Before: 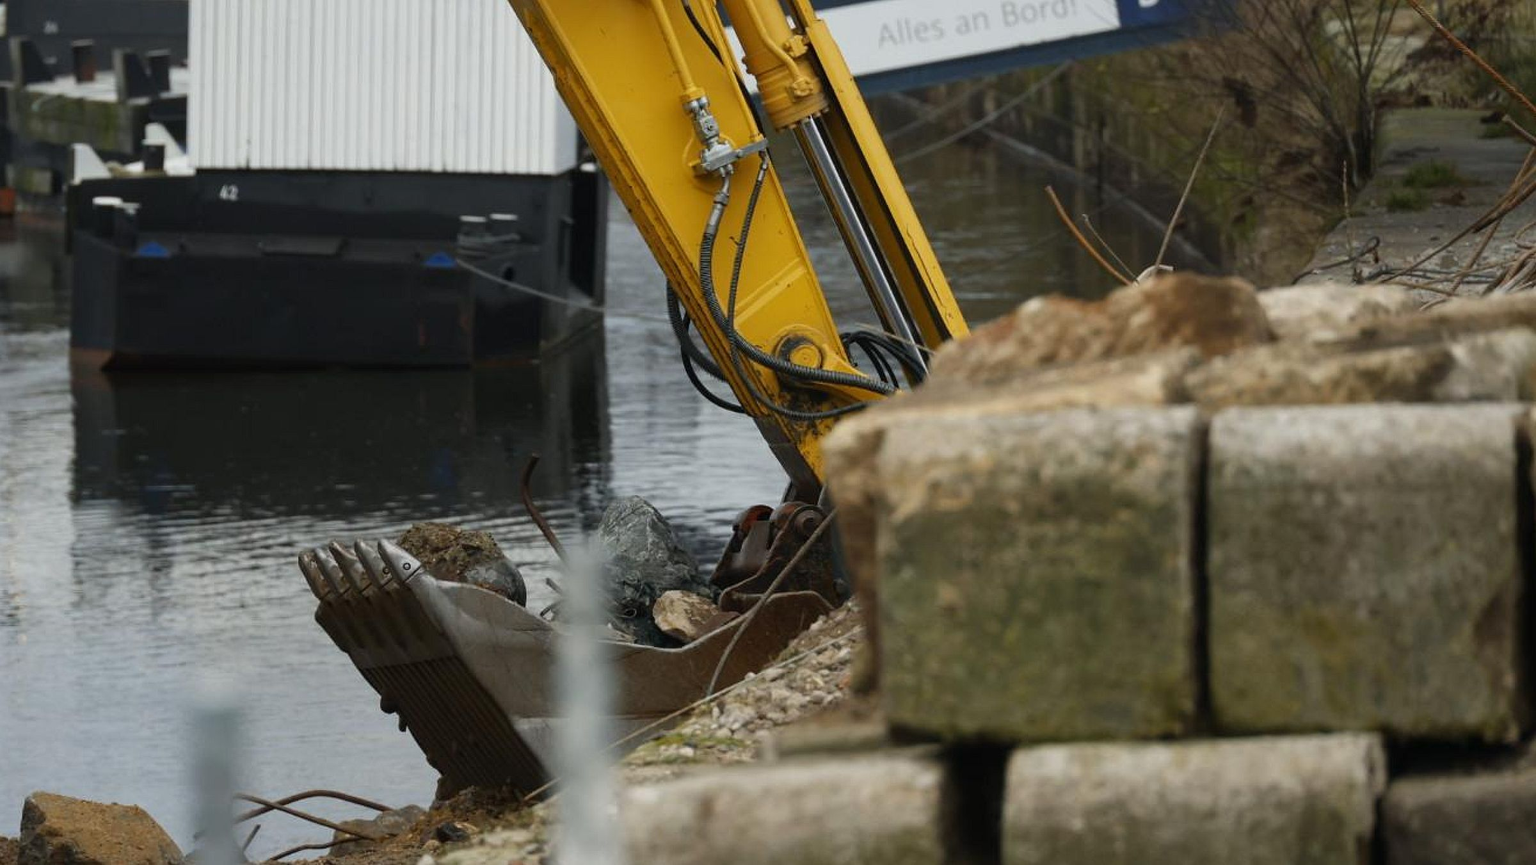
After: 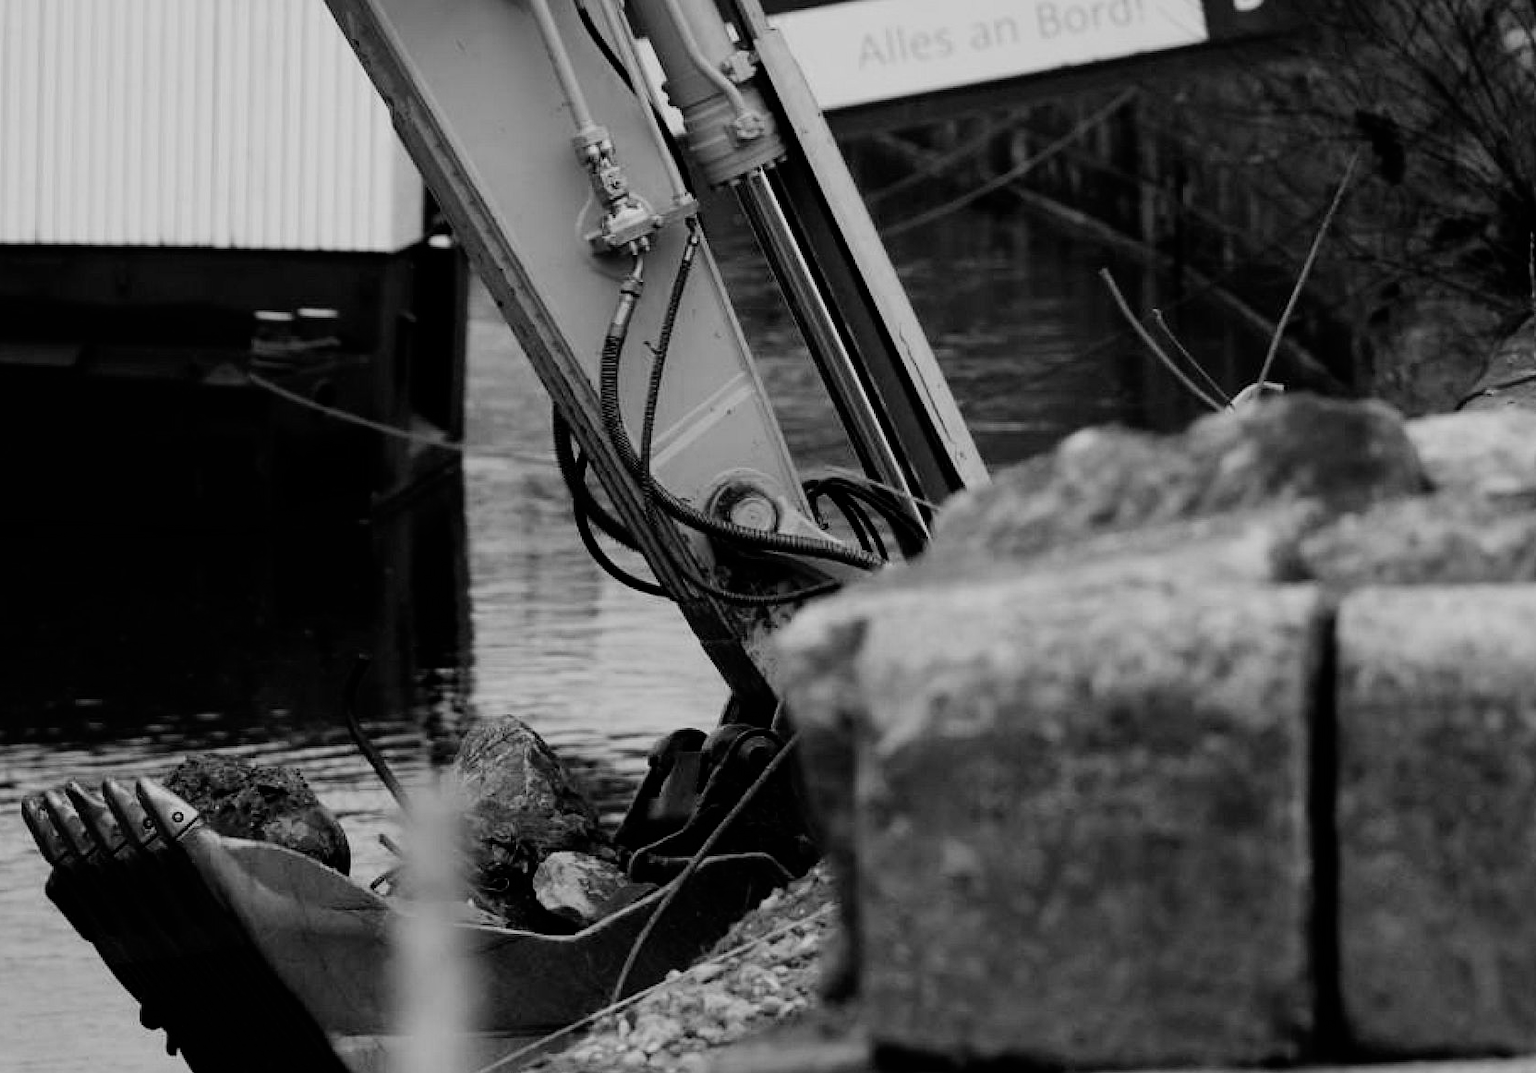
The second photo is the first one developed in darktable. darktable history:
crop: left 18.479%, right 12.2%, bottom 13.971%
monochrome: on, module defaults
color zones: curves: ch0 [(0, 0.363) (0.128, 0.373) (0.25, 0.5) (0.402, 0.407) (0.521, 0.525) (0.63, 0.559) (0.729, 0.662) (0.867, 0.471)]; ch1 [(0, 0.515) (0.136, 0.618) (0.25, 0.5) (0.378, 0) (0.516, 0) (0.622, 0.593) (0.737, 0.819) (0.87, 0.593)]; ch2 [(0, 0.529) (0.128, 0.471) (0.282, 0.451) (0.386, 0.662) (0.516, 0.525) (0.633, 0.554) (0.75, 0.62) (0.875, 0.441)]
filmic rgb: black relative exposure -5 EV, hardness 2.88, contrast 1.3, highlights saturation mix -30%
